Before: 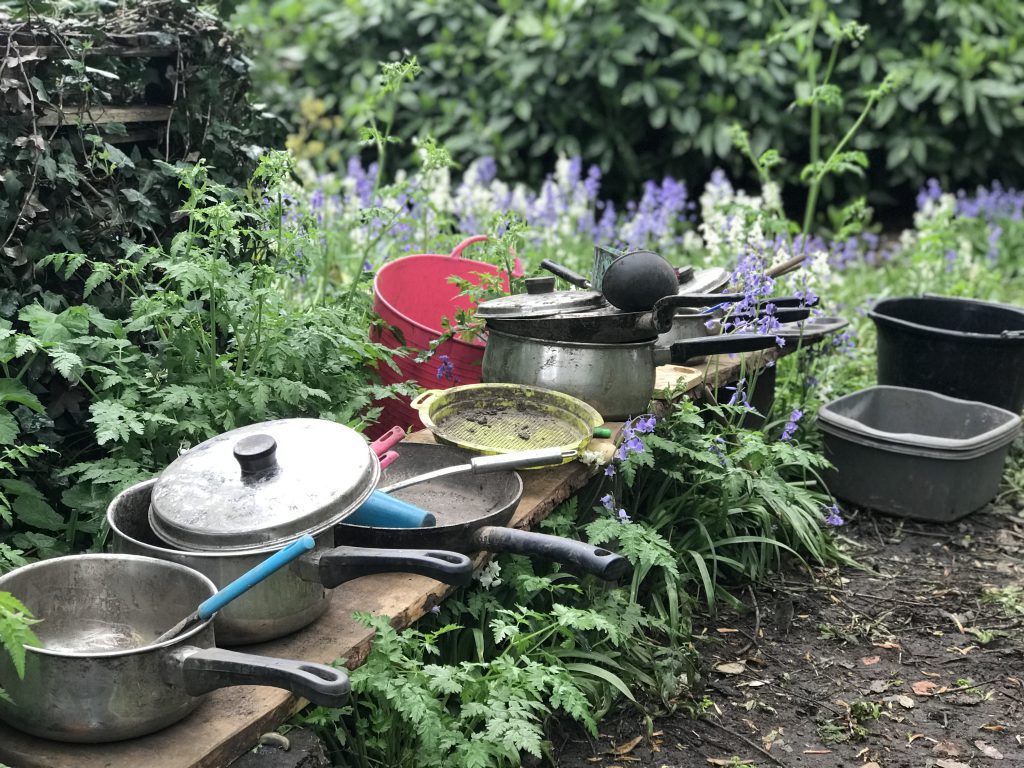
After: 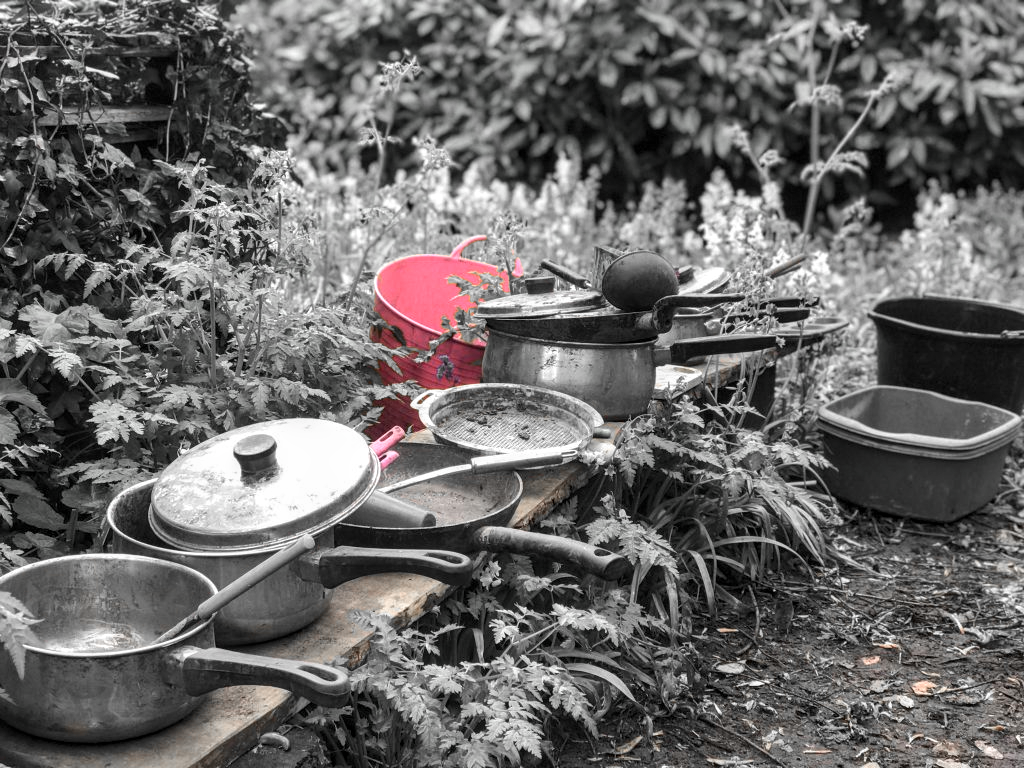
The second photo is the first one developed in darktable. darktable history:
color zones: curves: ch0 [(0, 0.65) (0.096, 0.644) (0.221, 0.539) (0.429, 0.5) (0.571, 0.5) (0.714, 0.5) (0.857, 0.5) (1, 0.65)]; ch1 [(0, 0.5) (0.143, 0.5) (0.257, -0.002) (0.429, 0.04) (0.571, -0.001) (0.714, -0.015) (0.857, 0.024) (1, 0.5)]
local contrast: on, module defaults
